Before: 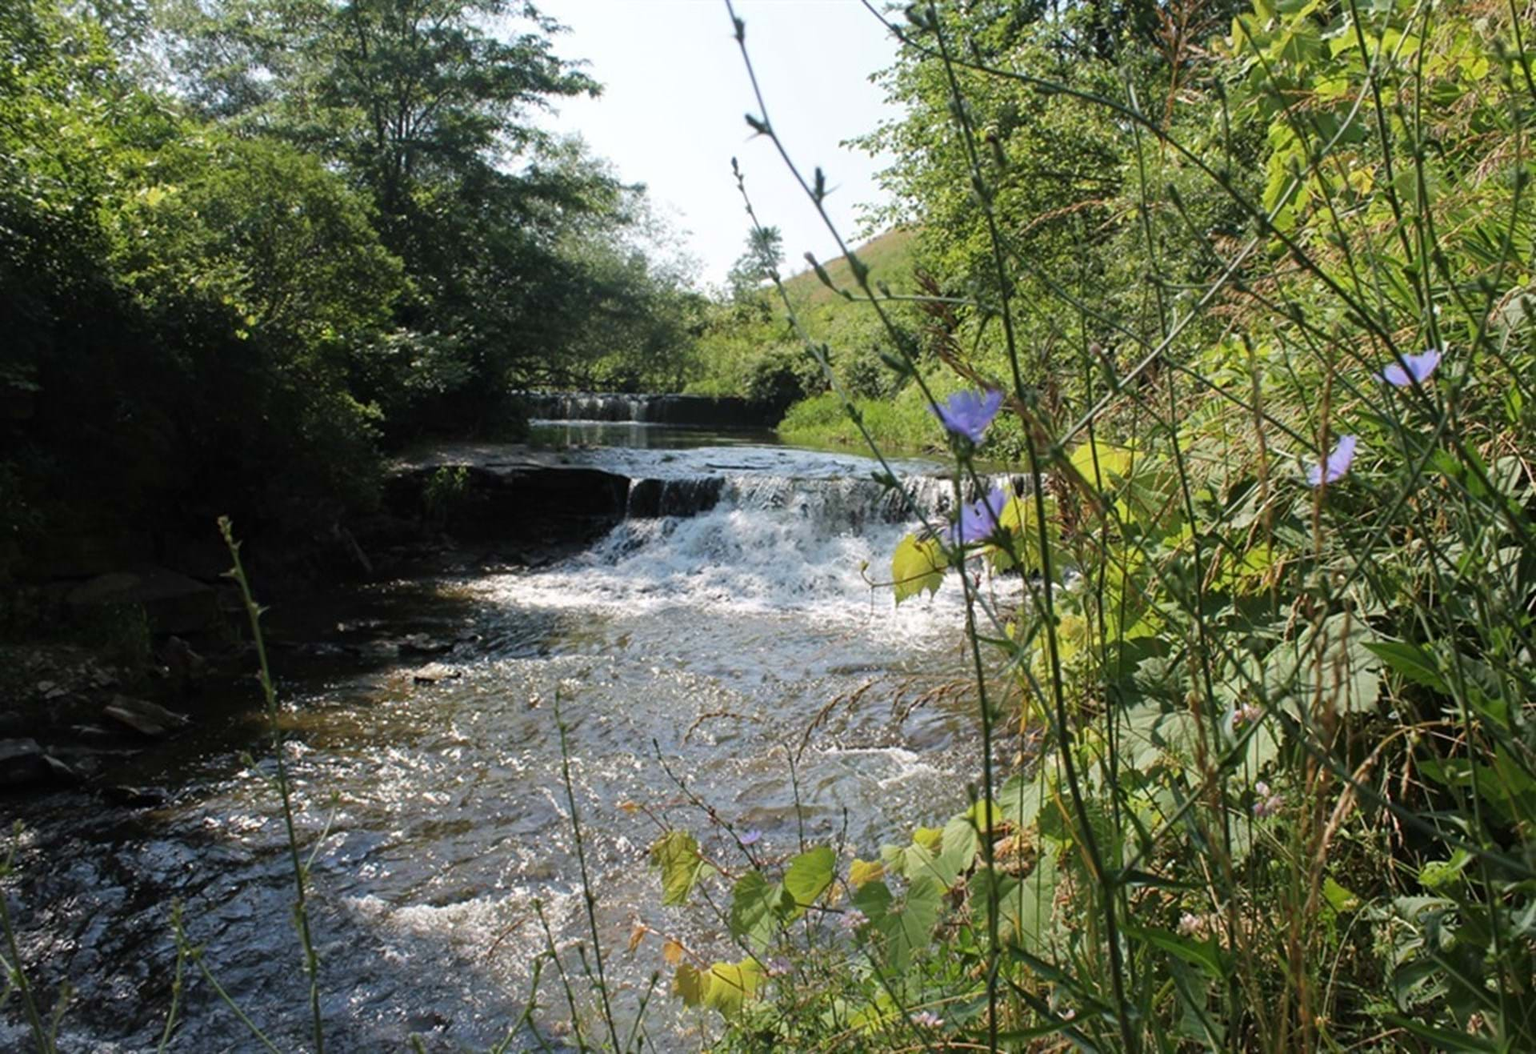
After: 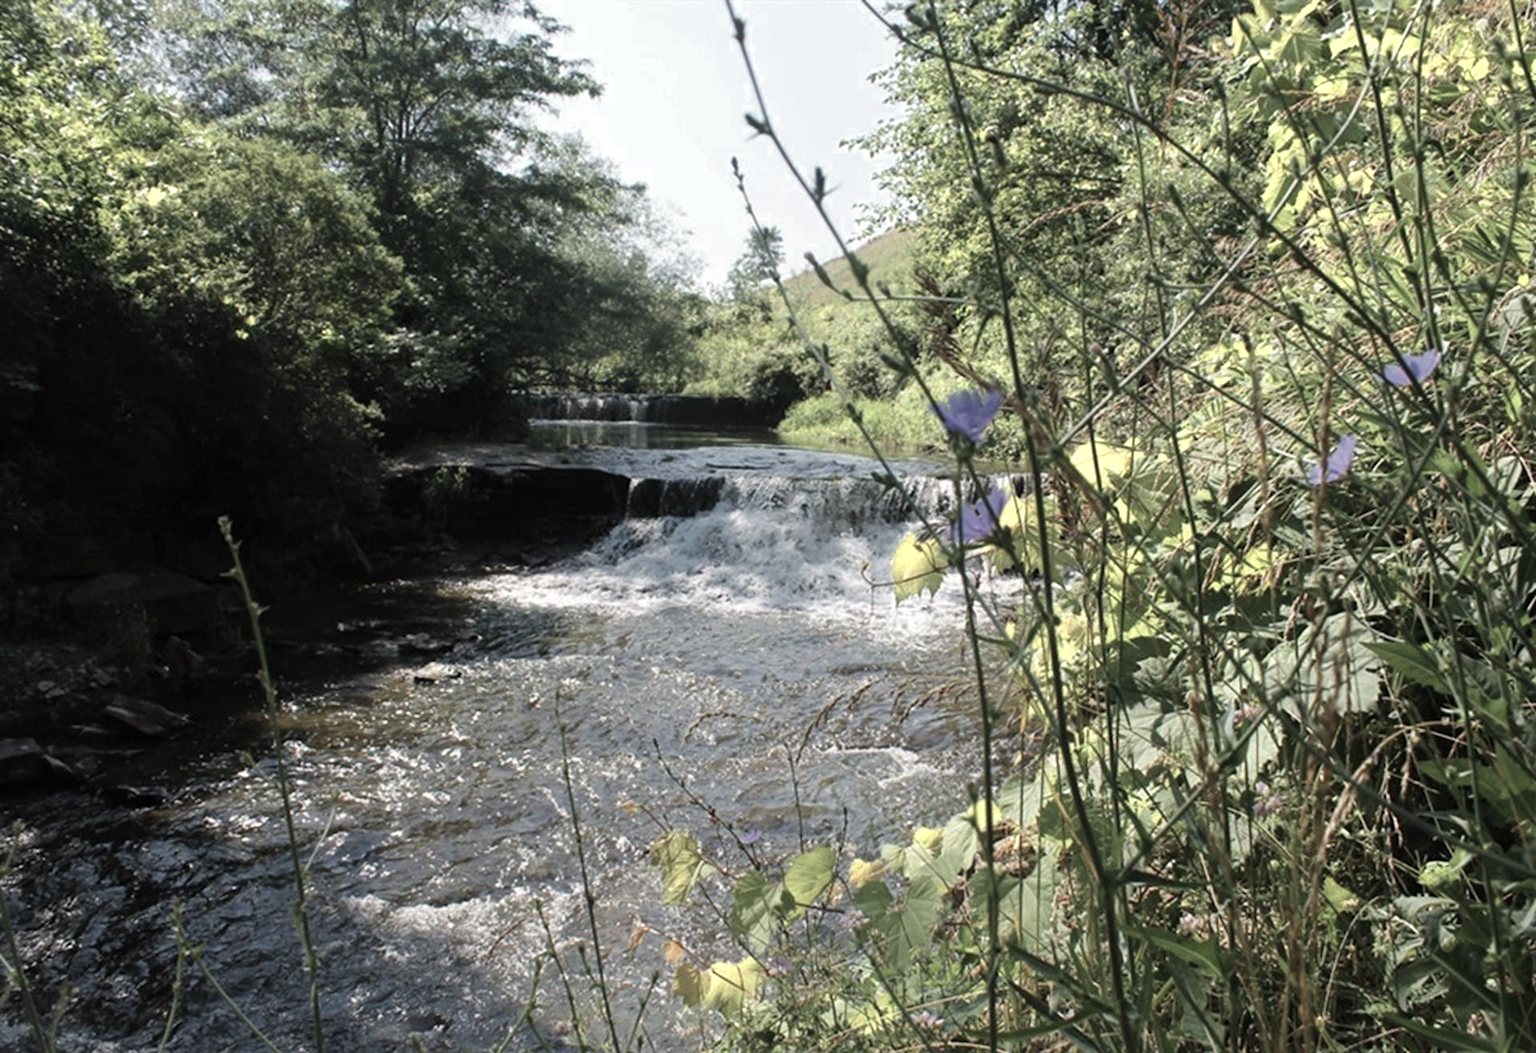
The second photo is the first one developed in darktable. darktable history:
color zones: curves: ch0 [(0, 0.554) (0.146, 0.662) (0.293, 0.86) (0.503, 0.774) (0.637, 0.106) (0.74, 0.072) (0.866, 0.488) (0.998, 0.569)]; ch1 [(0, 0) (0.143, 0) (0.286, 0) (0.429, 0) (0.571, 0) (0.714, 0) (0.857, 0)], mix -60.07%
